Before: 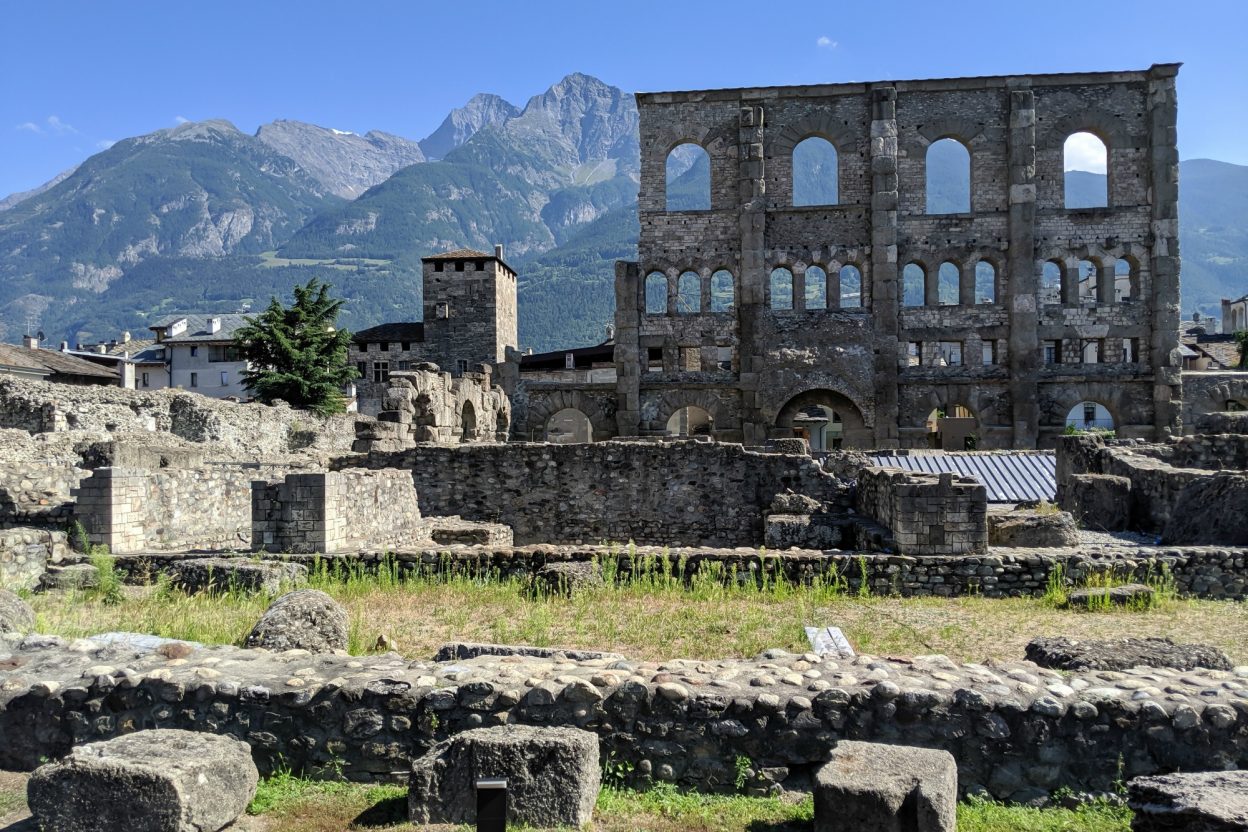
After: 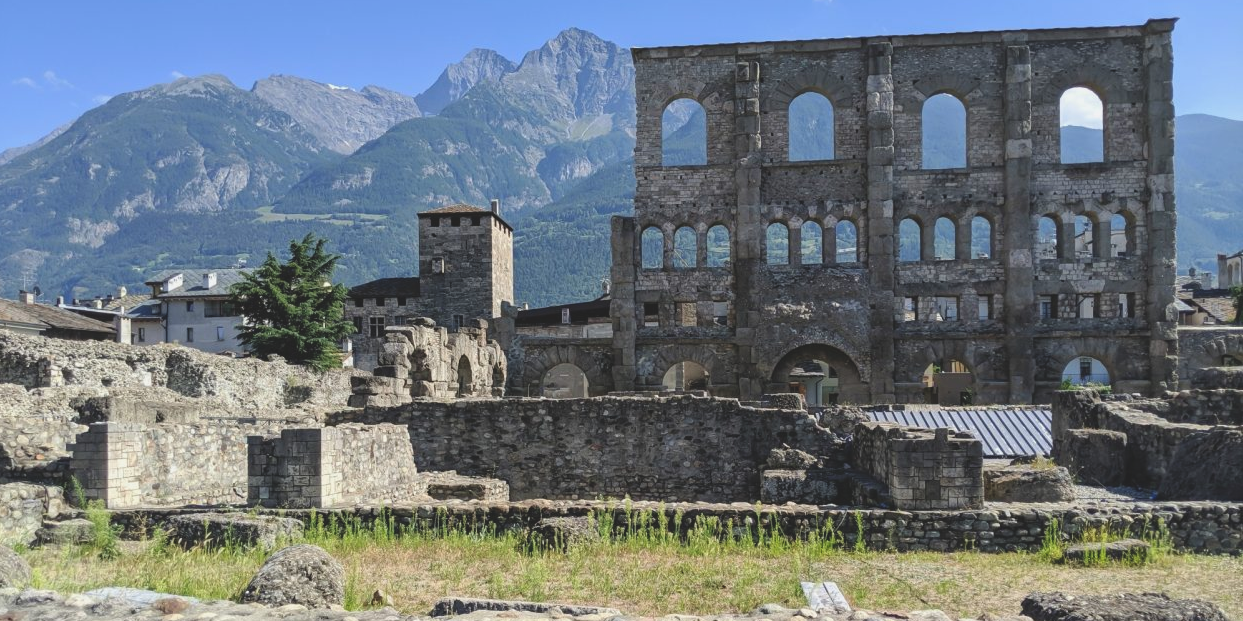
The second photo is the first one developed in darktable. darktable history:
levels: gray 59.41%, white 99.9%, levels [0, 0.478, 1]
crop: left 0.399%, top 5.518%, bottom 19.826%
exposure: black level correction -0.014, exposure -0.187 EV, compensate exposure bias true, compensate highlight preservation false
